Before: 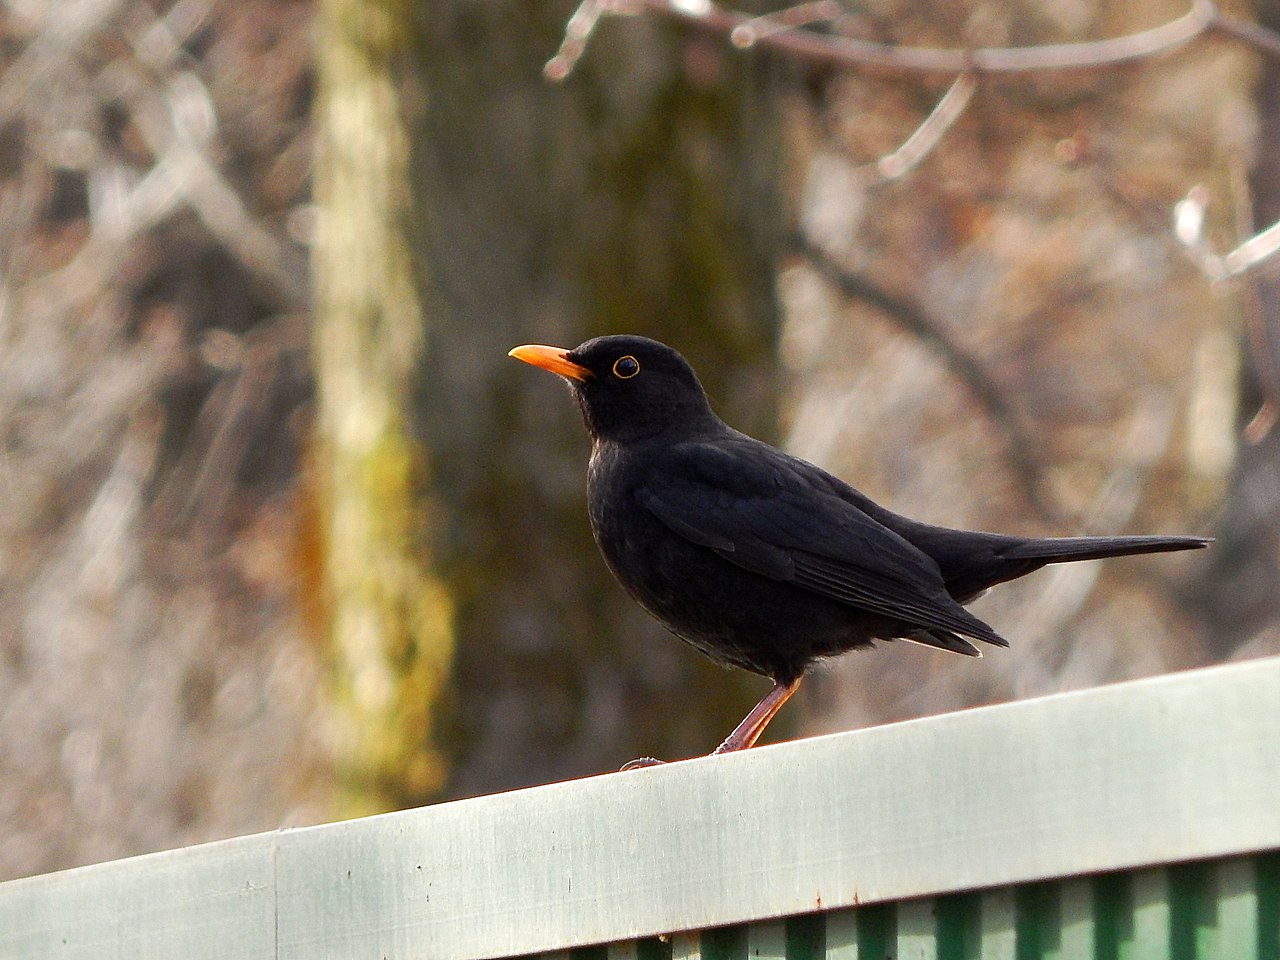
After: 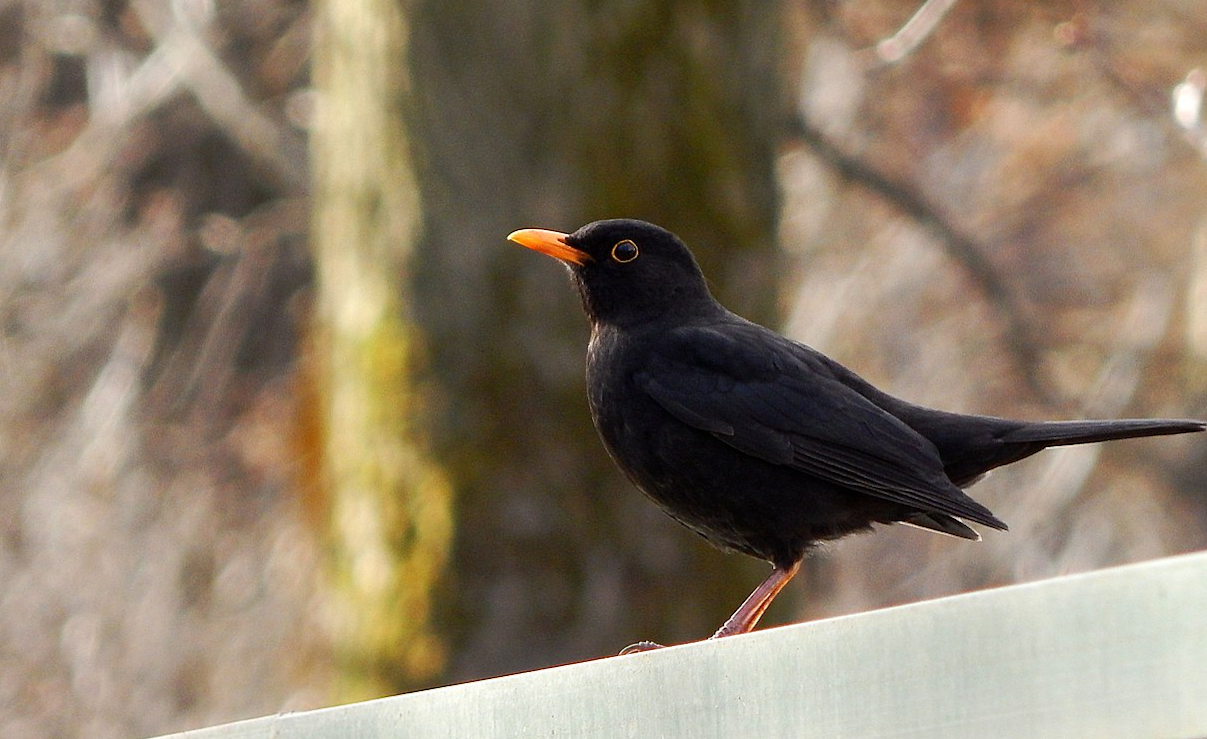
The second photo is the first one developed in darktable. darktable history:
crop and rotate: angle 0.075°, top 12.021%, right 5.52%, bottom 10.77%
